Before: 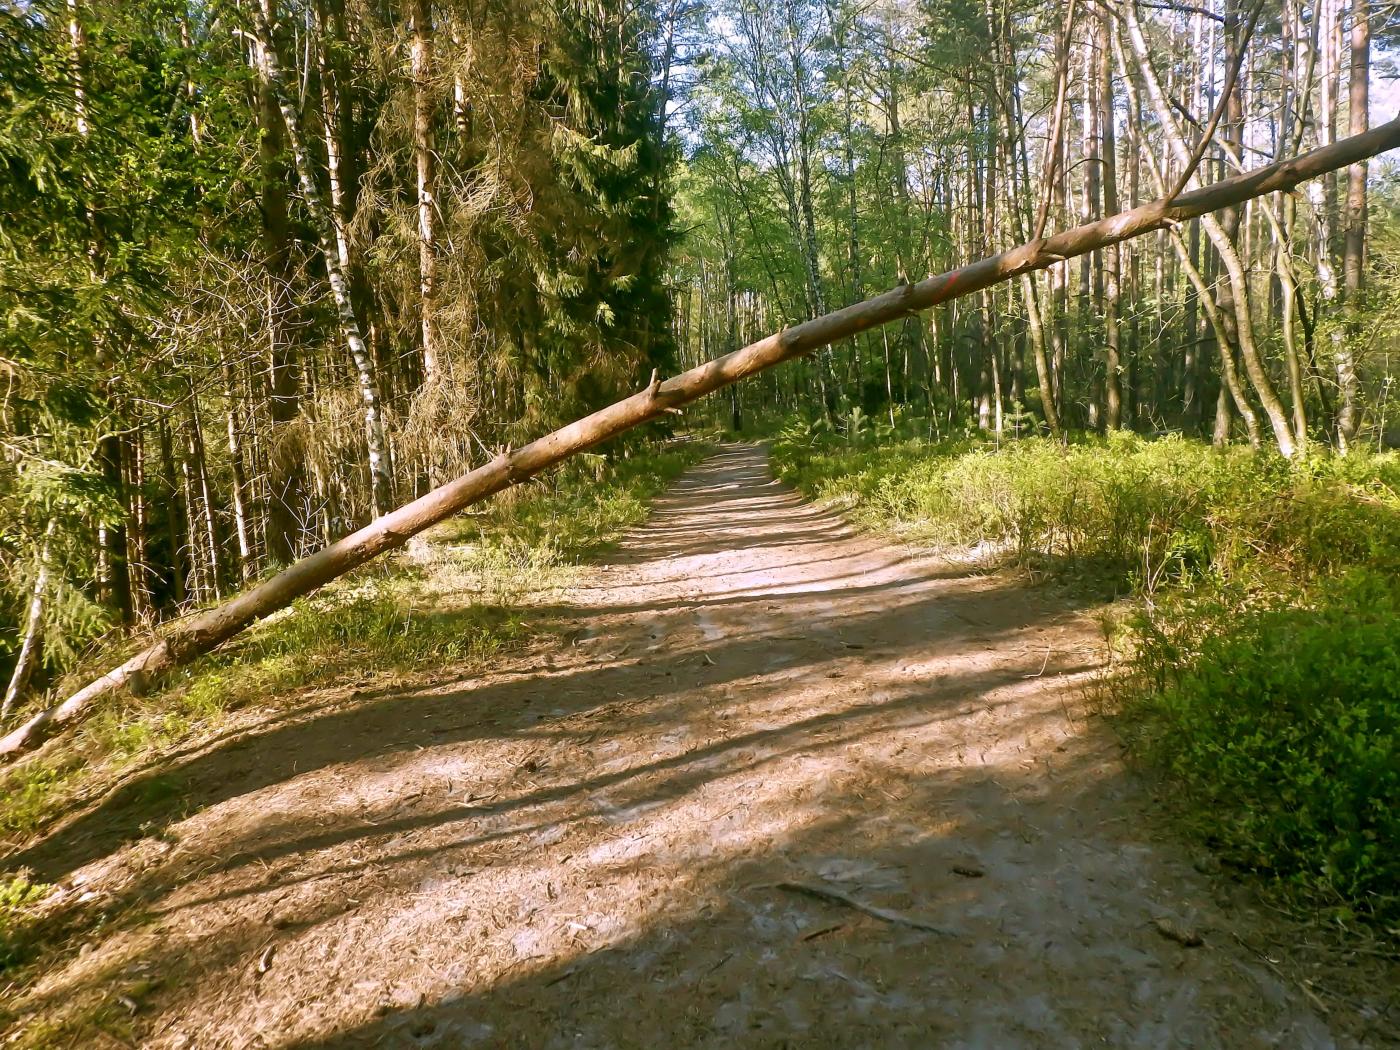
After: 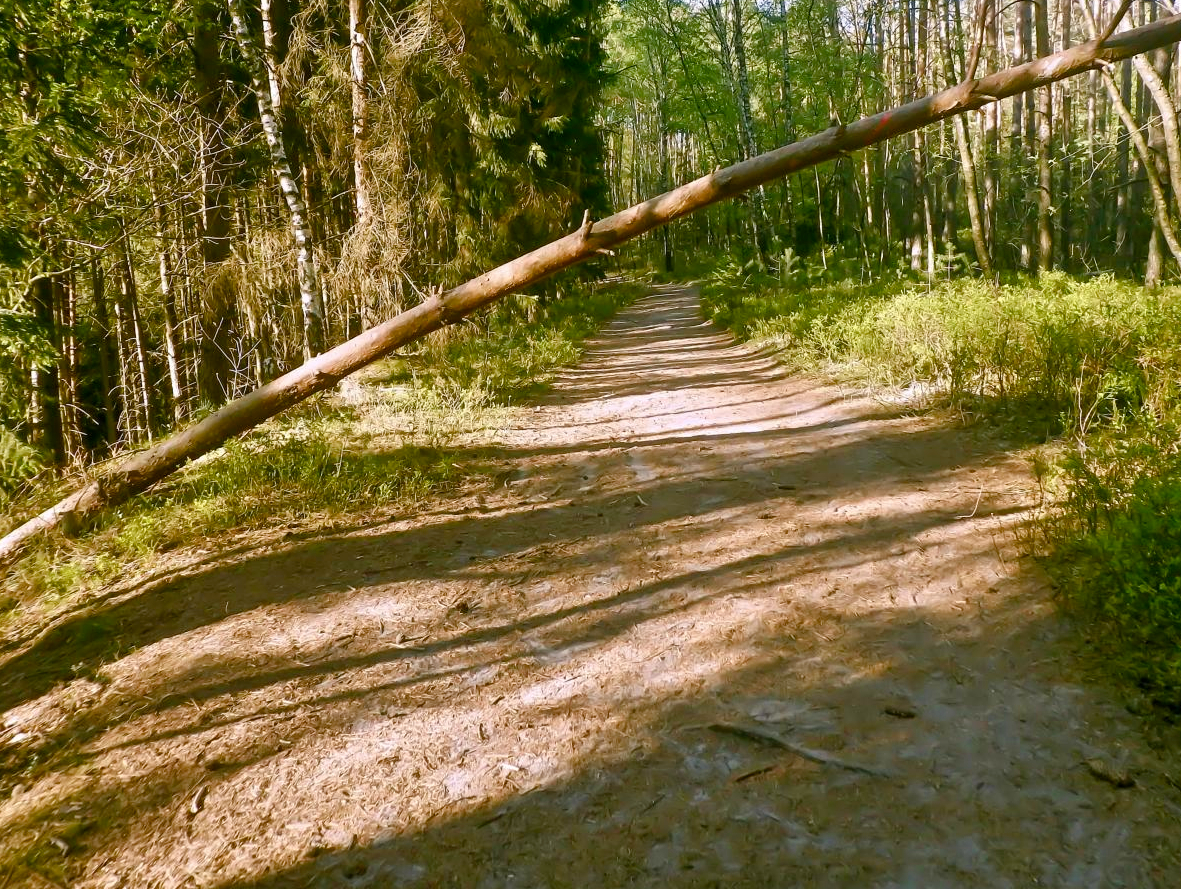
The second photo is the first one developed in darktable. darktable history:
crop and rotate: left 4.883%, top 15.275%, right 10.693%
color balance rgb: linear chroma grading › global chroma 9.103%, perceptual saturation grading › global saturation 0.384%, perceptual saturation grading › highlights -18.161%, perceptual saturation grading › mid-tones 6.965%, perceptual saturation grading › shadows 27.913%
color correction: highlights b* 0.057, saturation 0.983
